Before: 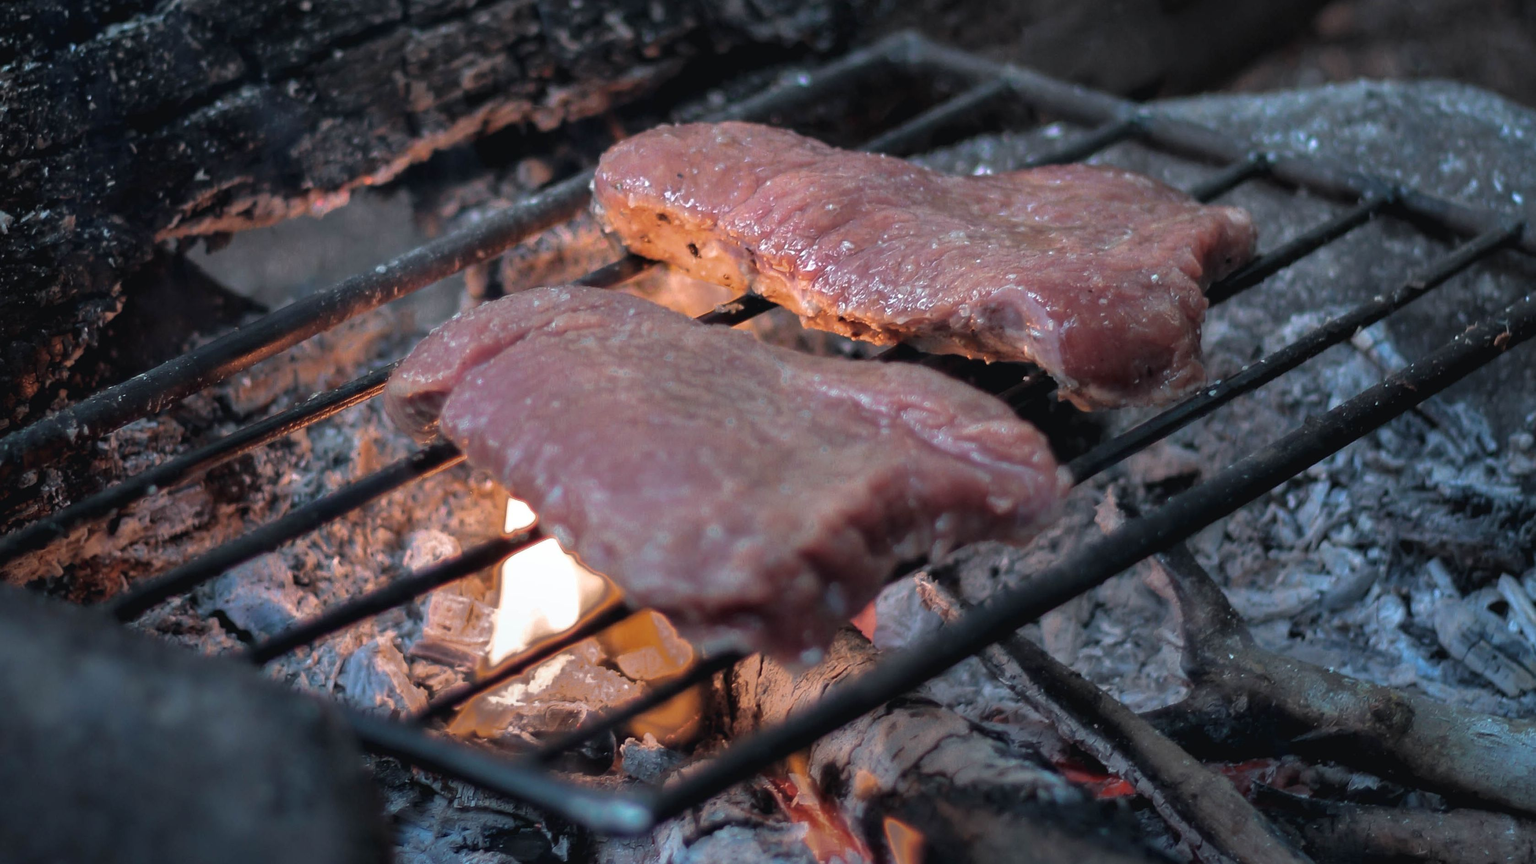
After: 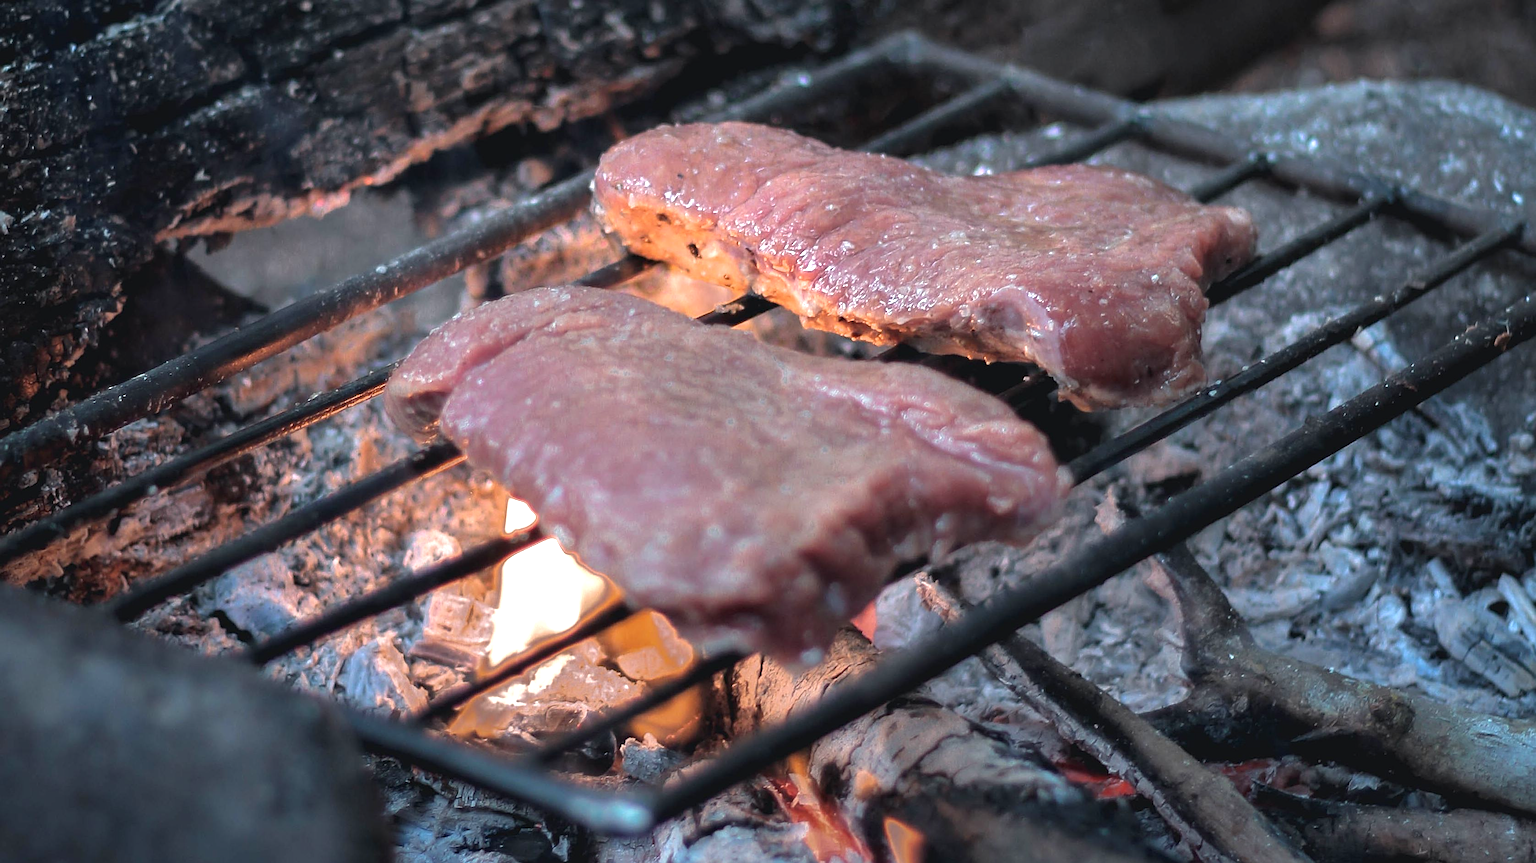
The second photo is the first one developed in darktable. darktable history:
exposure: exposure 0.645 EV, compensate highlight preservation false
sharpen: on, module defaults
